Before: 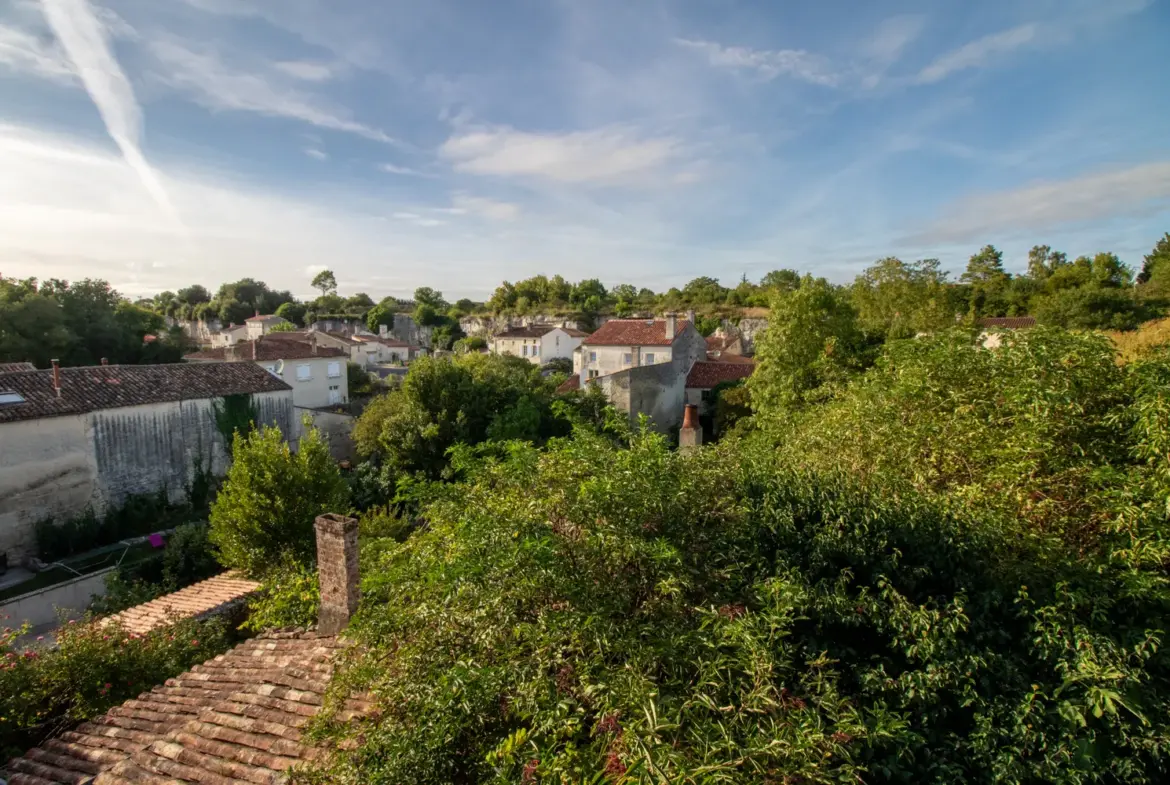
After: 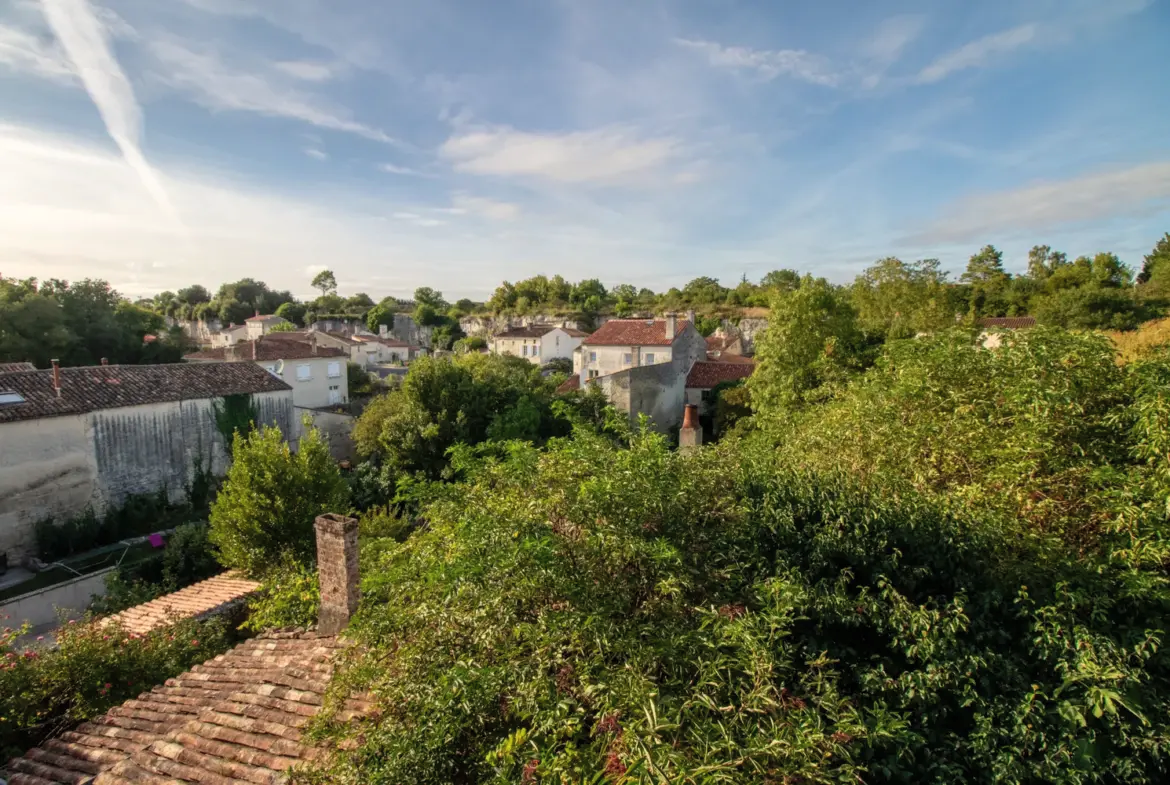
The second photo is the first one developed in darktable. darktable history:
white balance: red 1.009, blue 0.985
contrast brightness saturation: contrast 0.05, brightness 0.06, saturation 0.01
